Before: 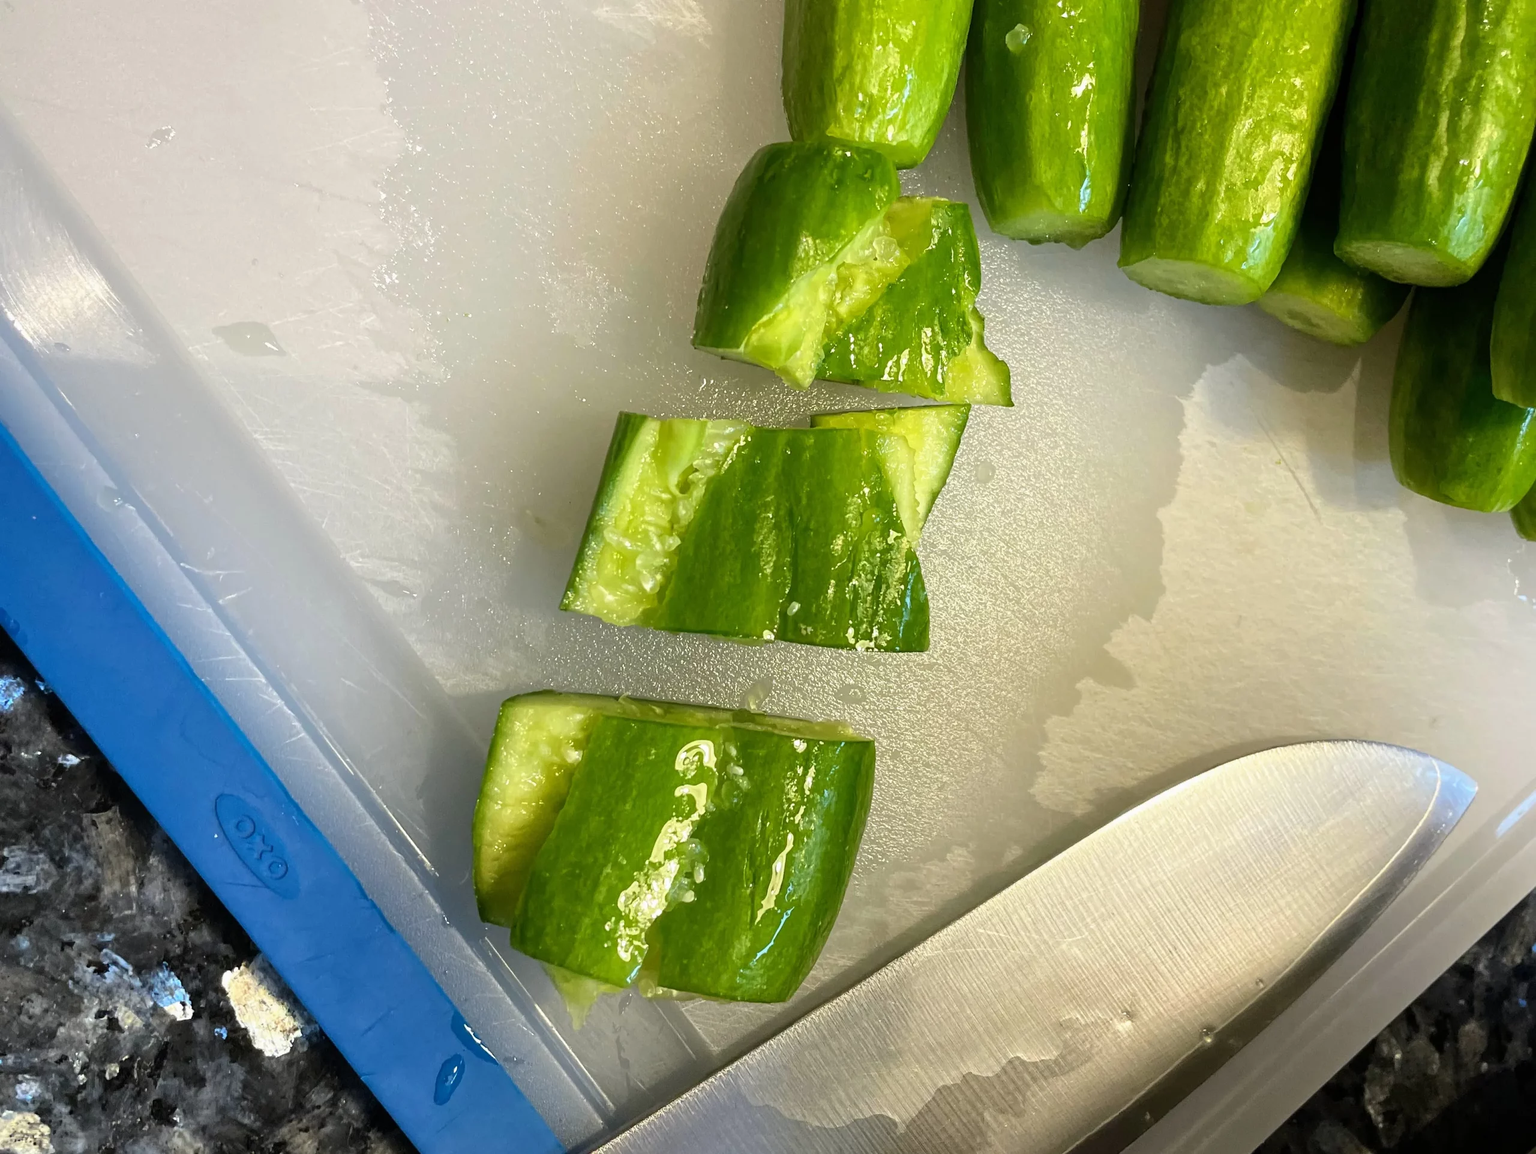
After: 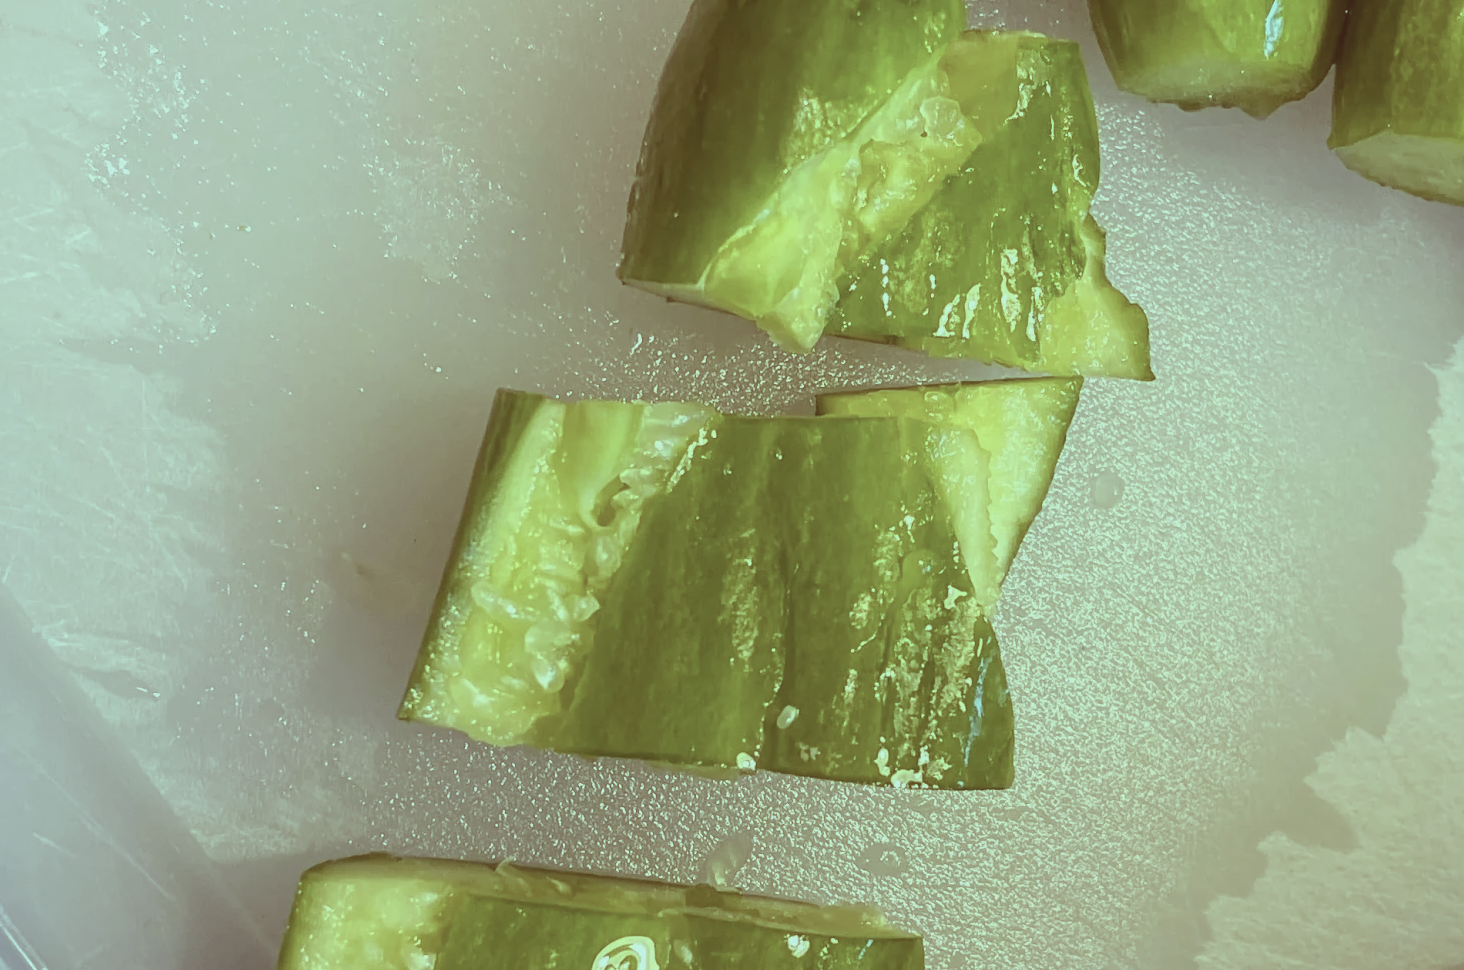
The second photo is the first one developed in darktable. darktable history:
crop: left 20.932%, top 15.471%, right 21.848%, bottom 34.081%
color balance: mode lift, gamma, gain (sRGB), lift [0.997, 0.979, 1.021, 1.011], gamma [1, 1.084, 0.916, 0.998], gain [1, 0.87, 1.13, 1.101], contrast 4.55%, contrast fulcrum 38.24%, output saturation 104.09%
color correction: highlights a* -7.23, highlights b* -0.161, shadows a* 20.08, shadows b* 11.73
contrast brightness saturation: contrast -0.26, saturation -0.43
